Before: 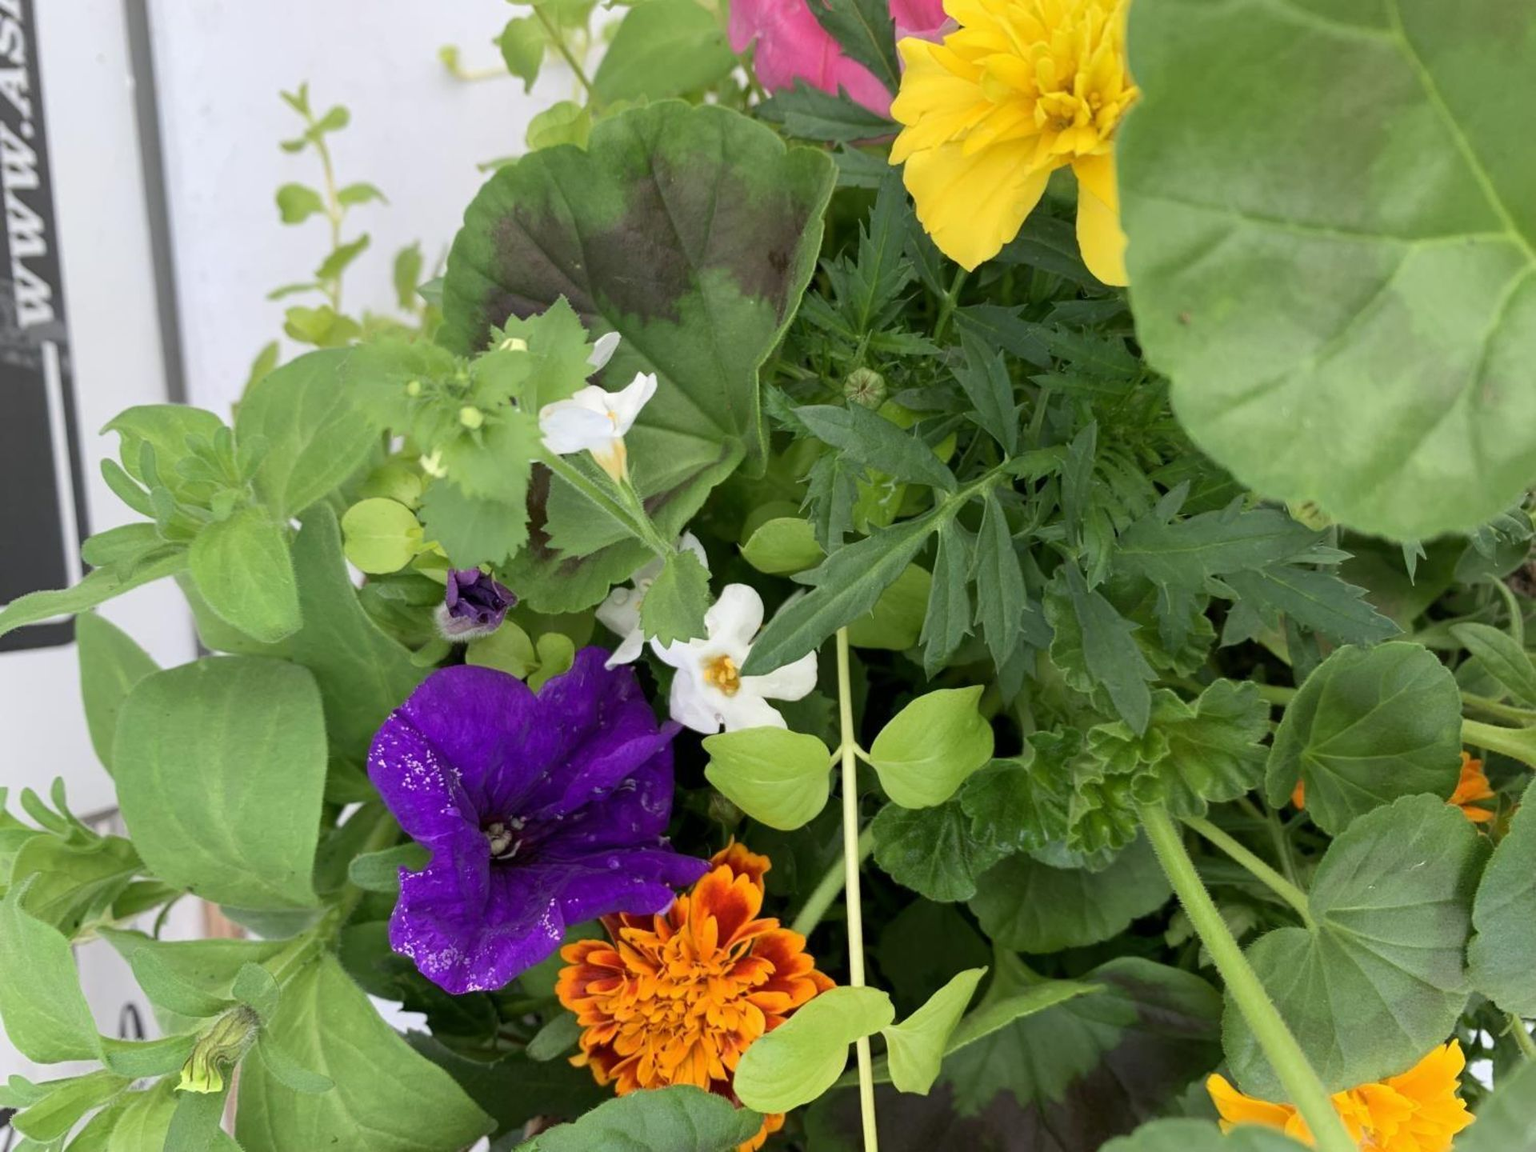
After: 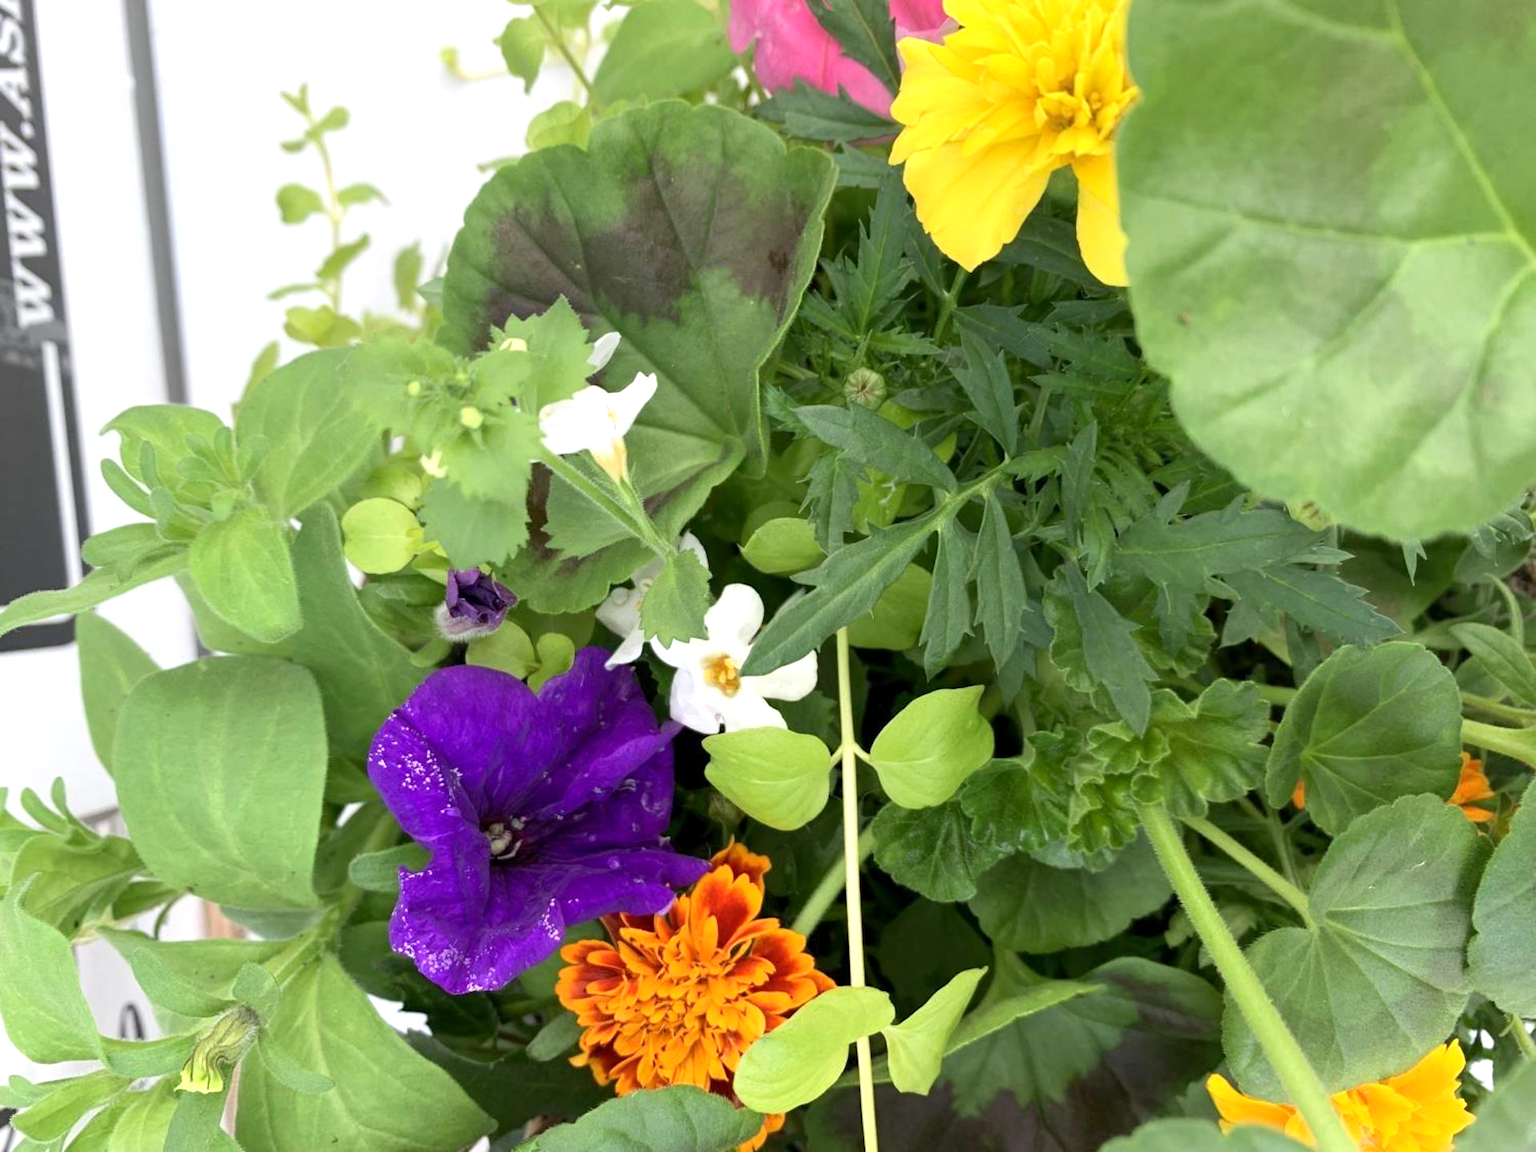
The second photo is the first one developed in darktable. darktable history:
tone equalizer: on, module defaults
exposure: black level correction 0.001, exposure 0.5 EV, compensate exposure bias true, compensate highlight preservation false
